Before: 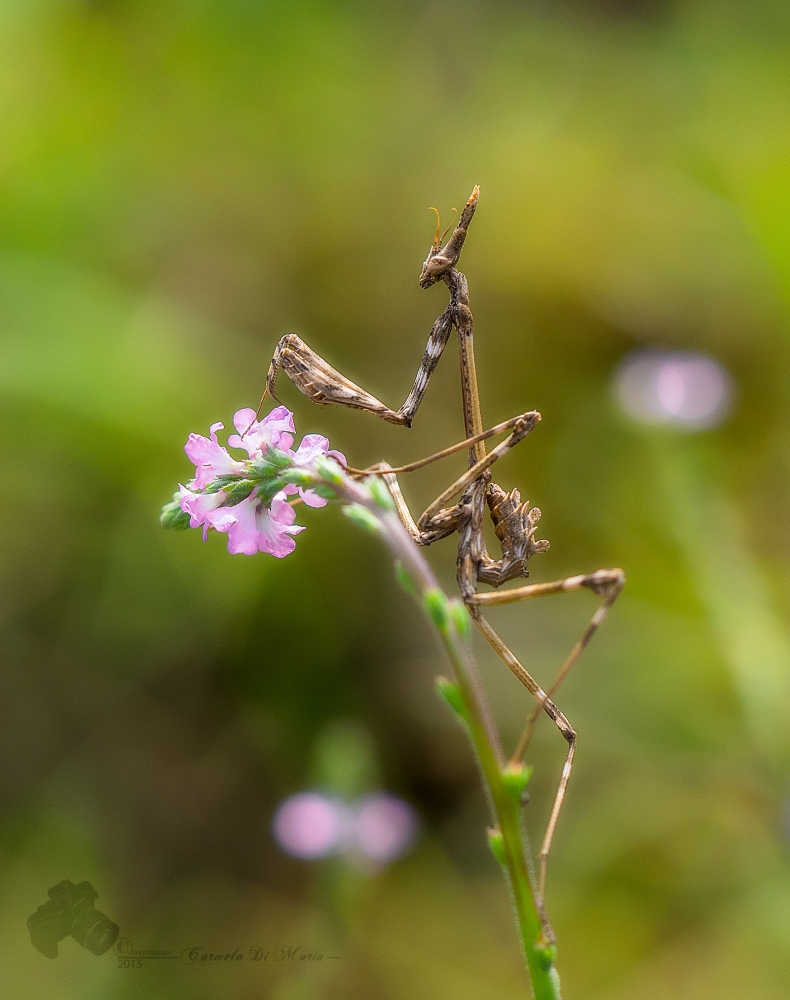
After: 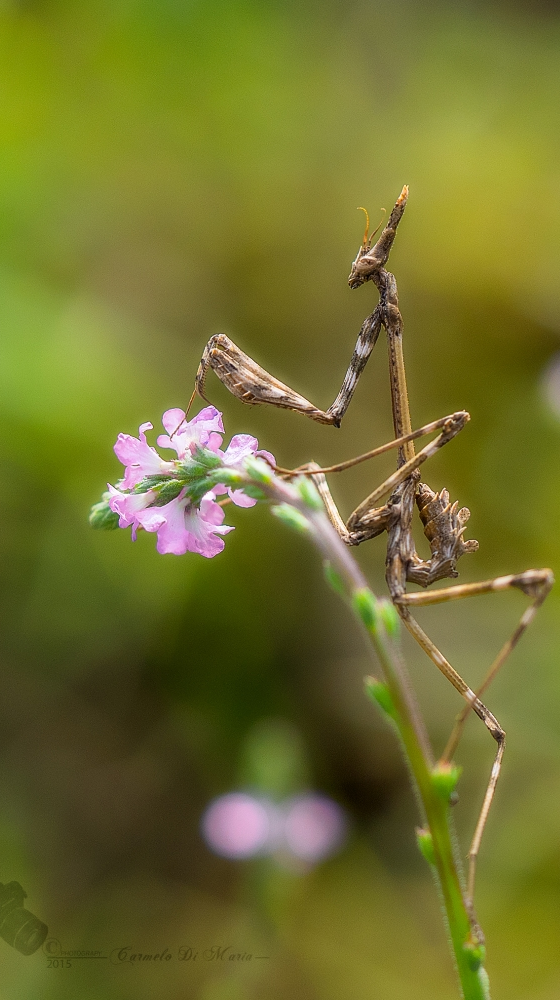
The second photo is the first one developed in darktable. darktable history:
crop and rotate: left 9.019%, right 20.07%
